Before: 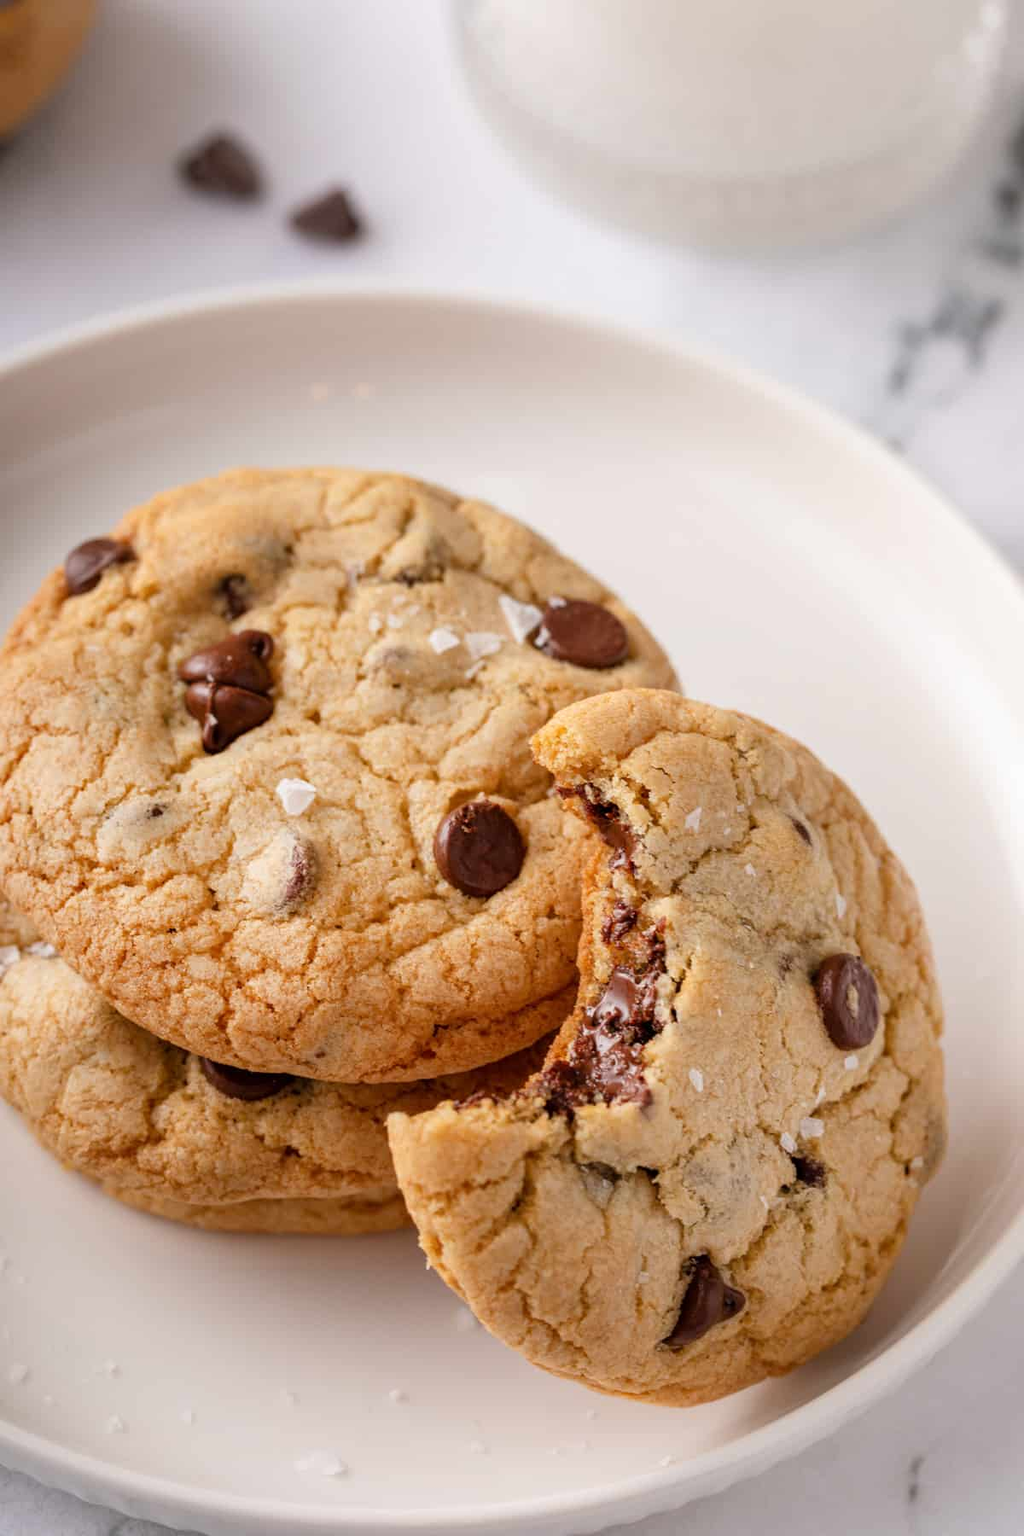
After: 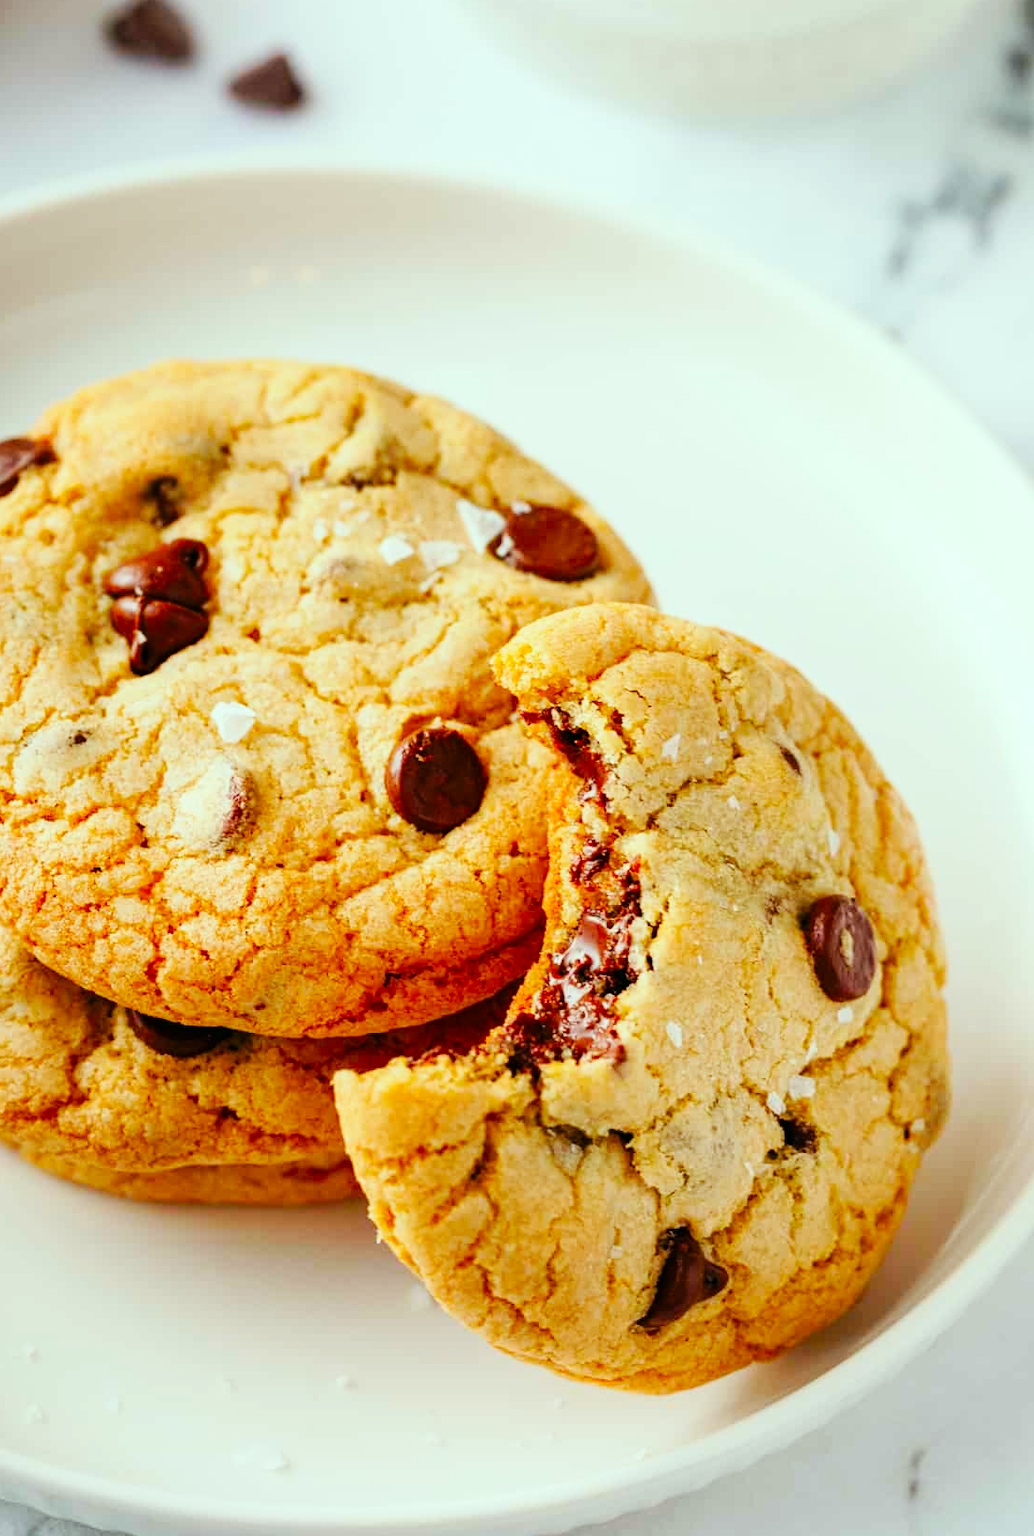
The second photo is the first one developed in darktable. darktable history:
color correction: highlights a* -7.33, highlights b* 1.26, shadows a* -3.55, saturation 1.4
base curve: curves: ch0 [(0, 0) (0.032, 0.025) (0.121, 0.166) (0.206, 0.329) (0.605, 0.79) (1, 1)], preserve colors none
crop and rotate: left 8.262%, top 9.226%
